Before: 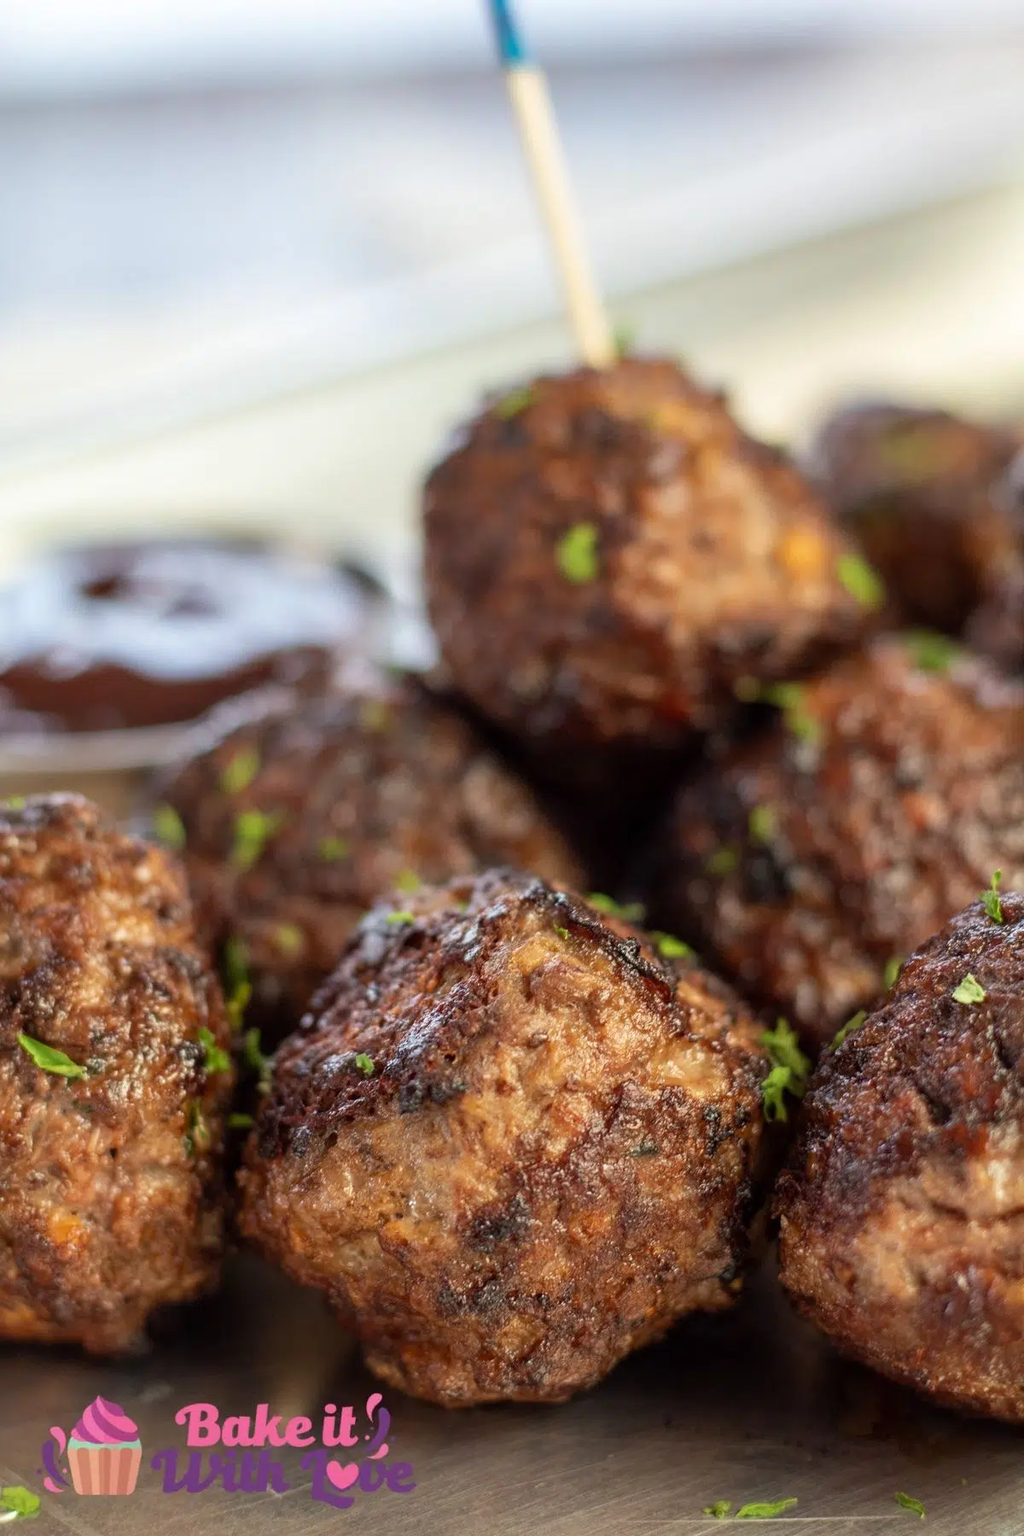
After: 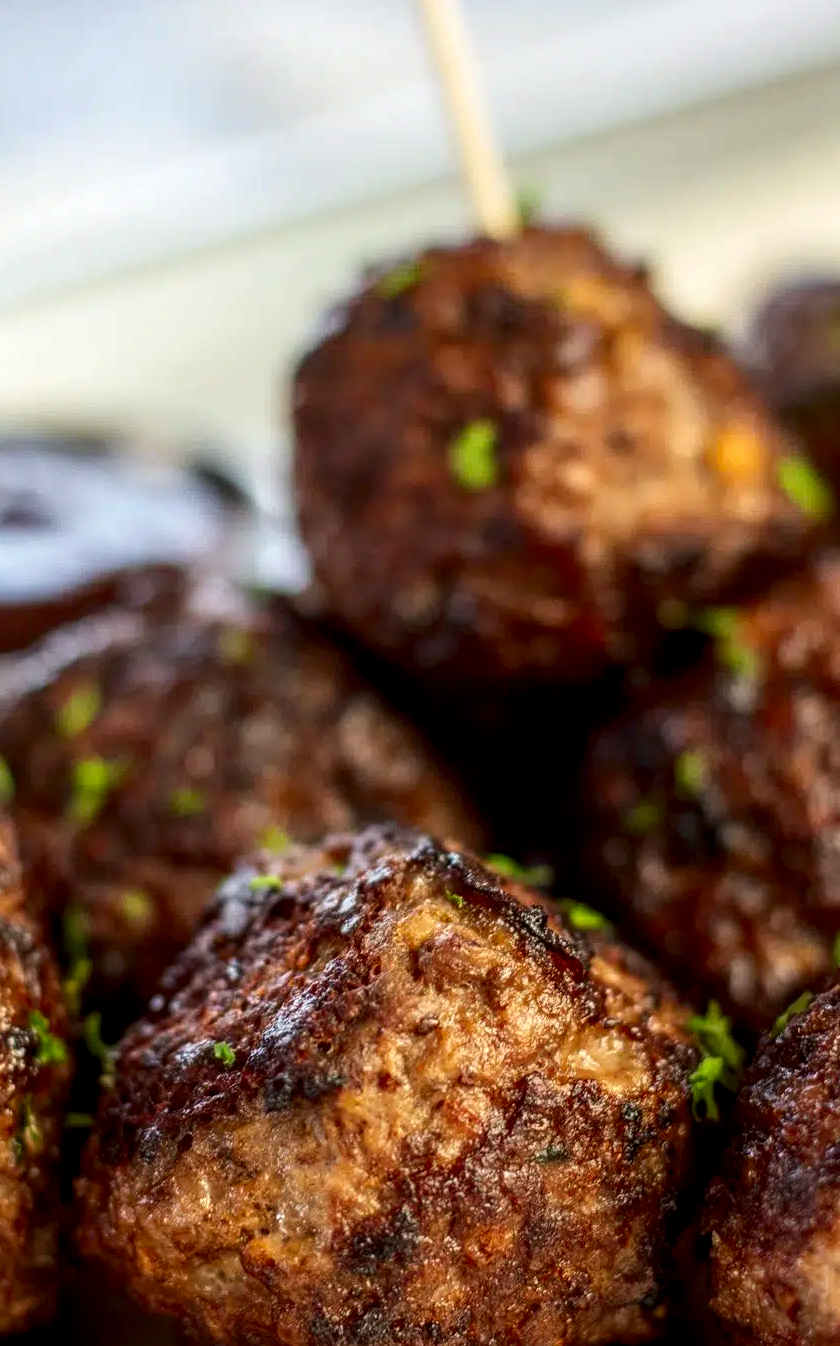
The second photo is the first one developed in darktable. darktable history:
contrast brightness saturation: contrast 0.121, brightness -0.118, saturation 0.204
local contrast: detail 130%
crop and rotate: left 16.93%, top 10.728%, right 13.048%, bottom 14.462%
